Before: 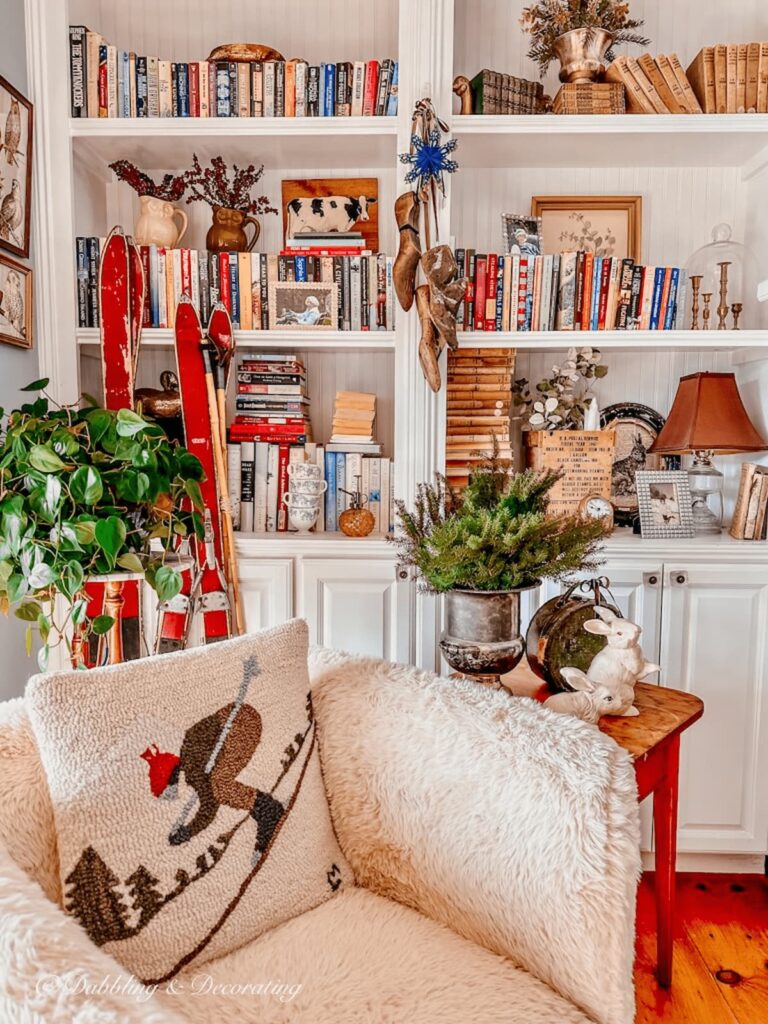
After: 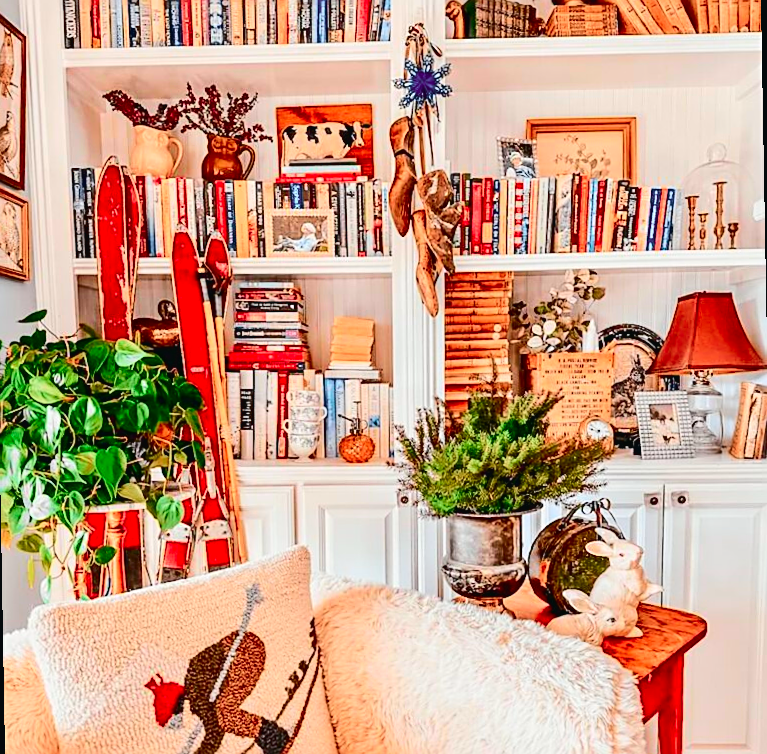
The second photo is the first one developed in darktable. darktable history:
sharpen: on, module defaults
rotate and perspective: rotation -1°, crop left 0.011, crop right 0.989, crop top 0.025, crop bottom 0.975
tone curve: curves: ch0 [(0, 0.023) (0.103, 0.087) (0.277, 0.28) (0.438, 0.547) (0.546, 0.678) (0.735, 0.843) (0.994, 1)]; ch1 [(0, 0) (0.371, 0.261) (0.465, 0.42) (0.488, 0.477) (0.512, 0.513) (0.542, 0.581) (0.574, 0.647) (0.636, 0.747) (1, 1)]; ch2 [(0, 0) (0.369, 0.388) (0.449, 0.431) (0.478, 0.471) (0.516, 0.517) (0.575, 0.642) (0.649, 0.726) (1, 1)], color space Lab, independent channels, preserve colors none
crop: top 5.667%, bottom 17.637%
